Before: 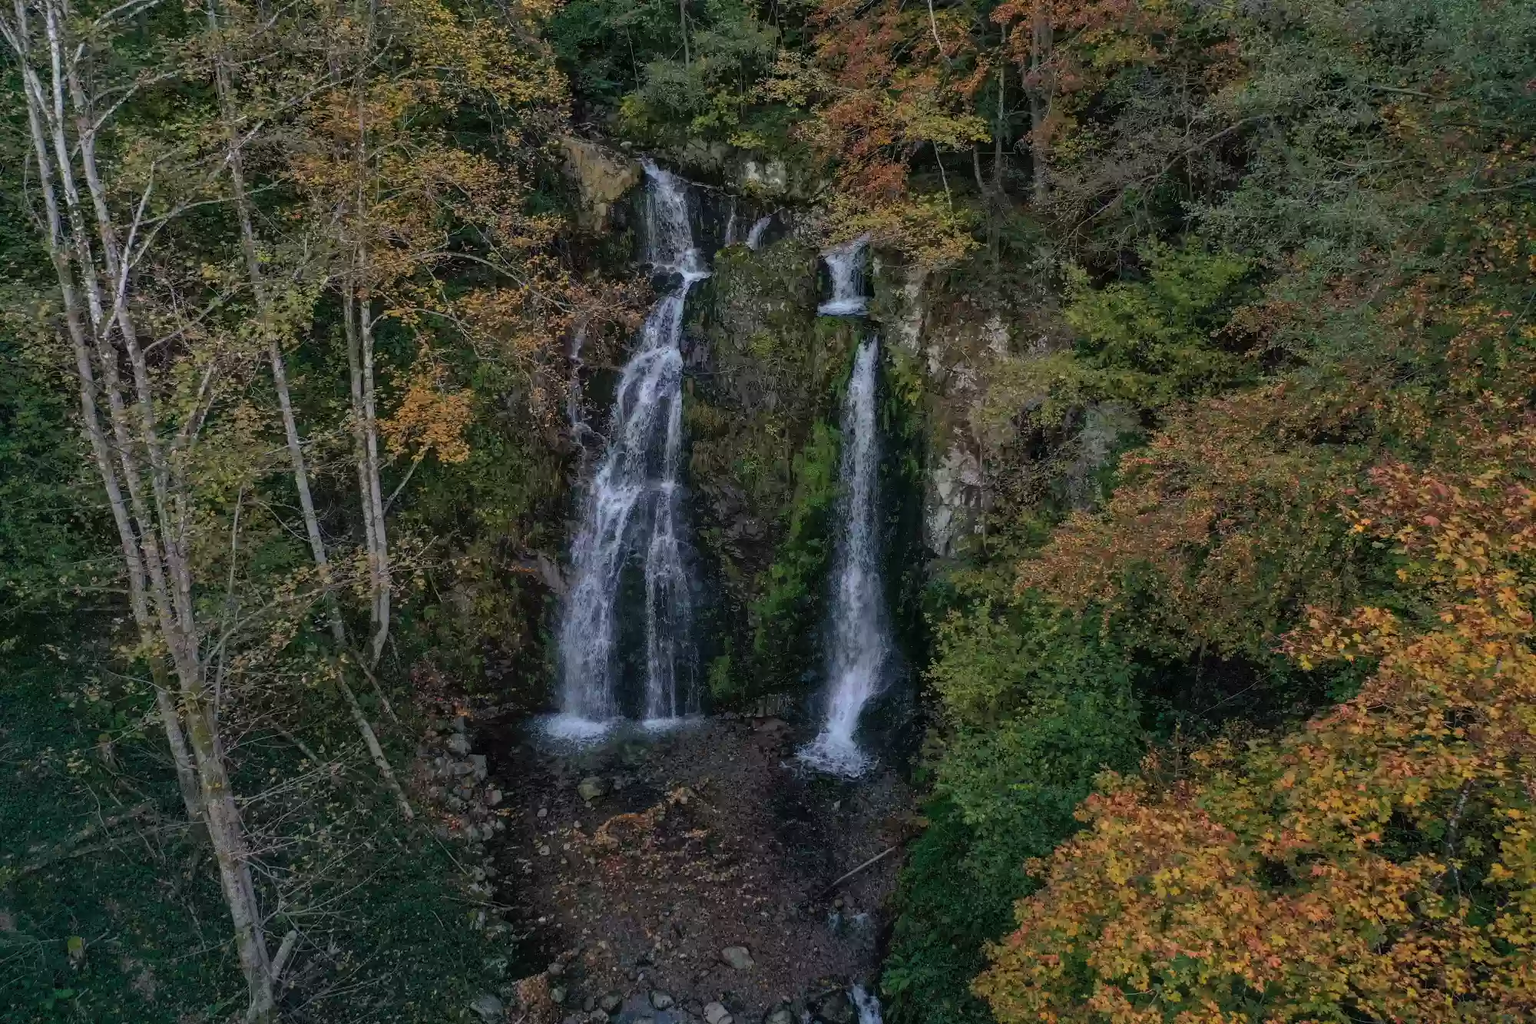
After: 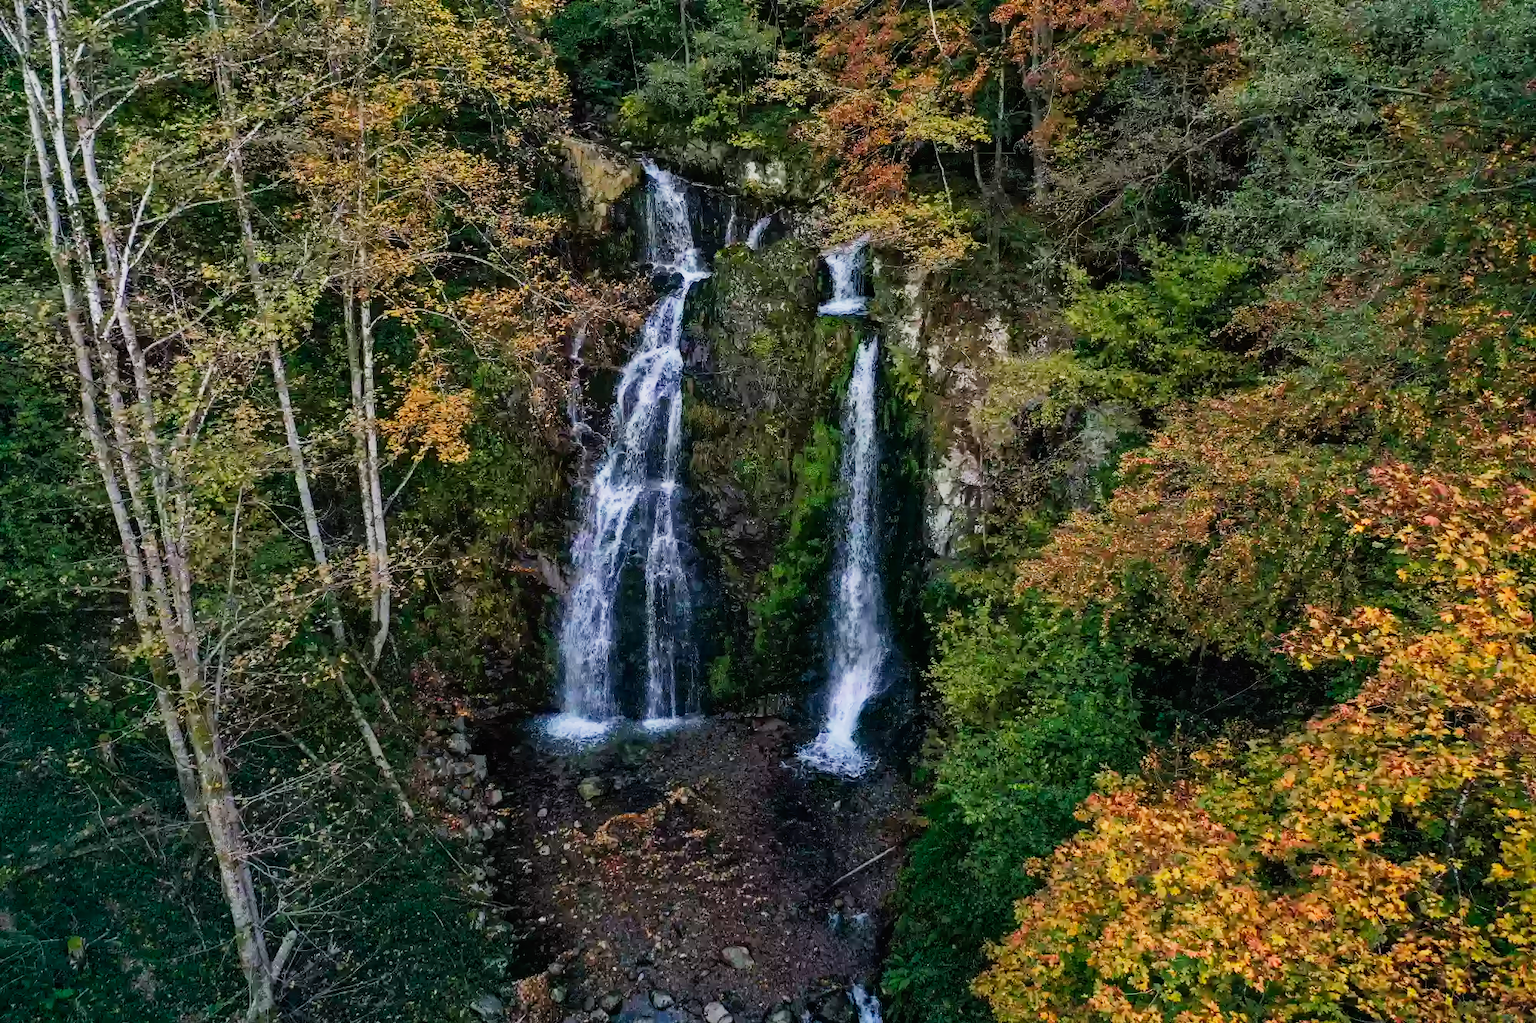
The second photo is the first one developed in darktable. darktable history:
tone curve: curves: ch0 [(0, 0) (0.078, 0.029) (0.265, 0.241) (0.507, 0.56) (0.744, 0.826) (1, 0.948)]; ch1 [(0, 0) (0.346, 0.307) (0.418, 0.383) (0.46, 0.439) (0.482, 0.493) (0.502, 0.5) (0.517, 0.506) (0.55, 0.557) (0.601, 0.637) (0.666, 0.7) (1, 1)]; ch2 [(0, 0) (0.346, 0.34) (0.431, 0.45) (0.485, 0.494) (0.5, 0.498) (0.508, 0.499) (0.532, 0.546) (0.579, 0.628) (0.625, 0.668) (1, 1)], preserve colors none
contrast brightness saturation: contrast 0.2, brightness 0.168, saturation 0.229
haze removal: adaptive false
exposure: compensate highlight preservation false
